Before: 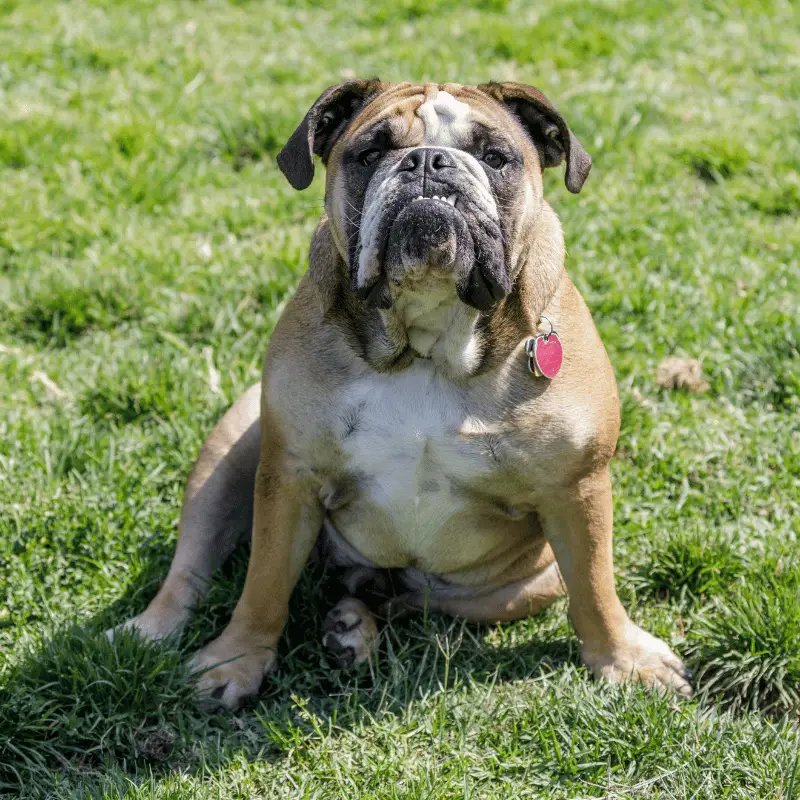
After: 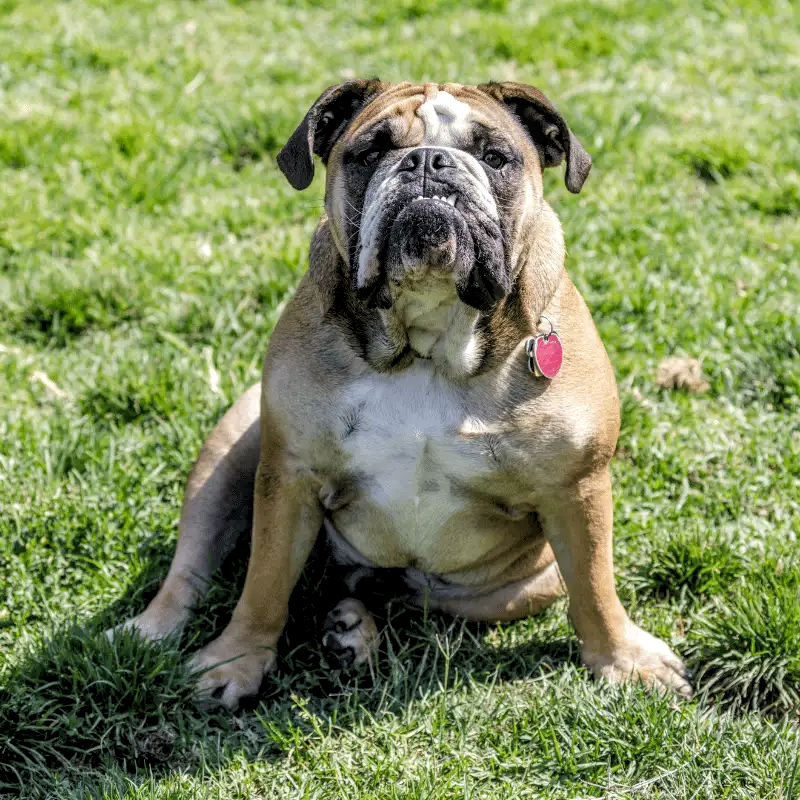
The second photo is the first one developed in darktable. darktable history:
levels: levels [0.073, 0.497, 0.972]
local contrast: on, module defaults
